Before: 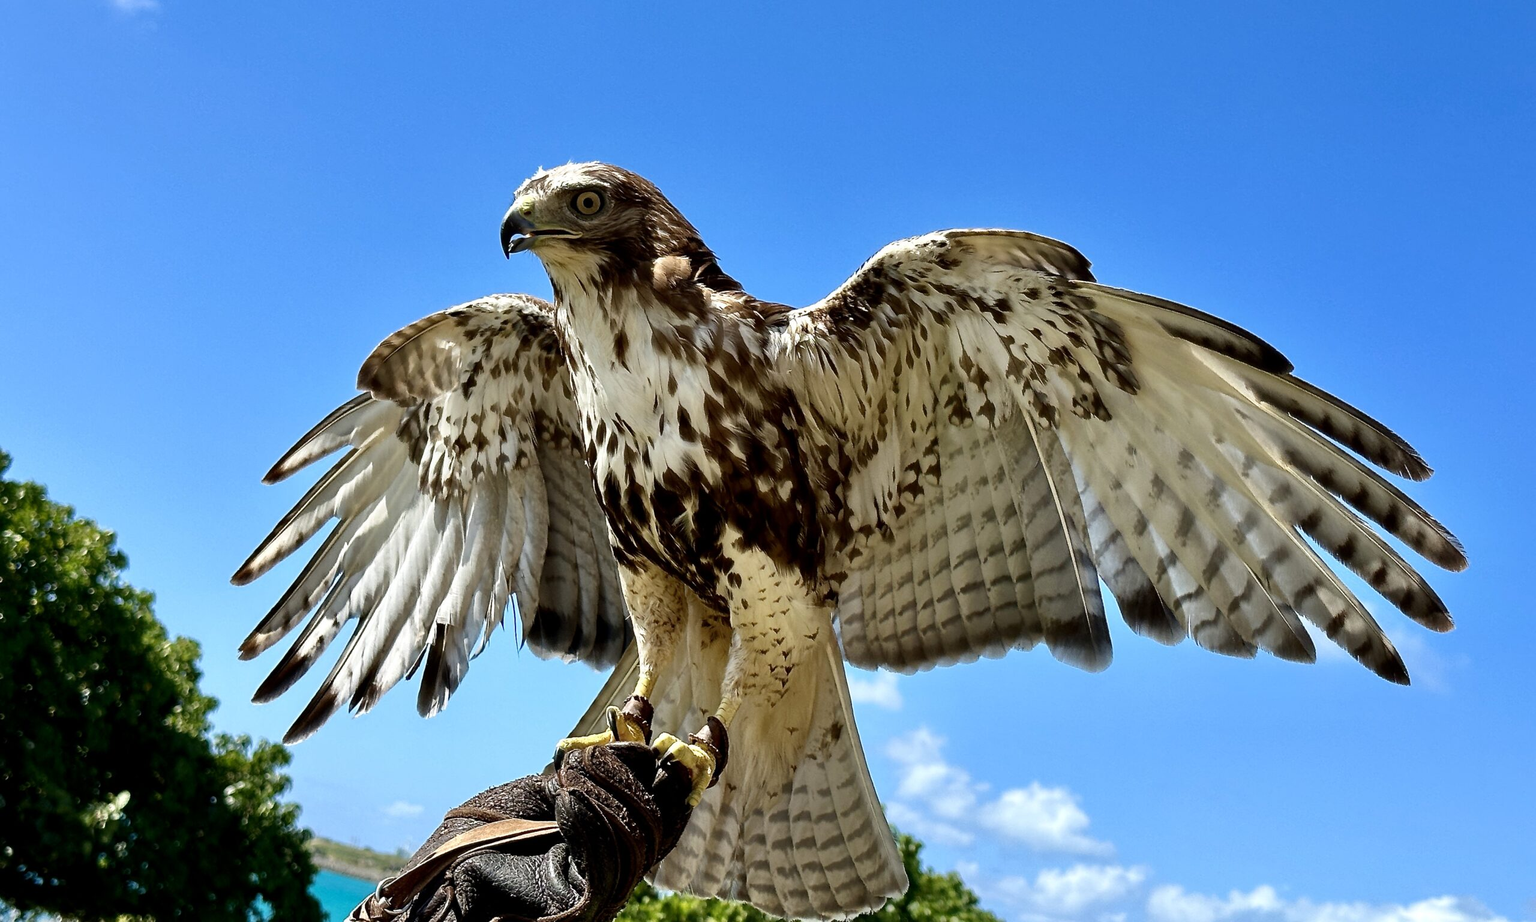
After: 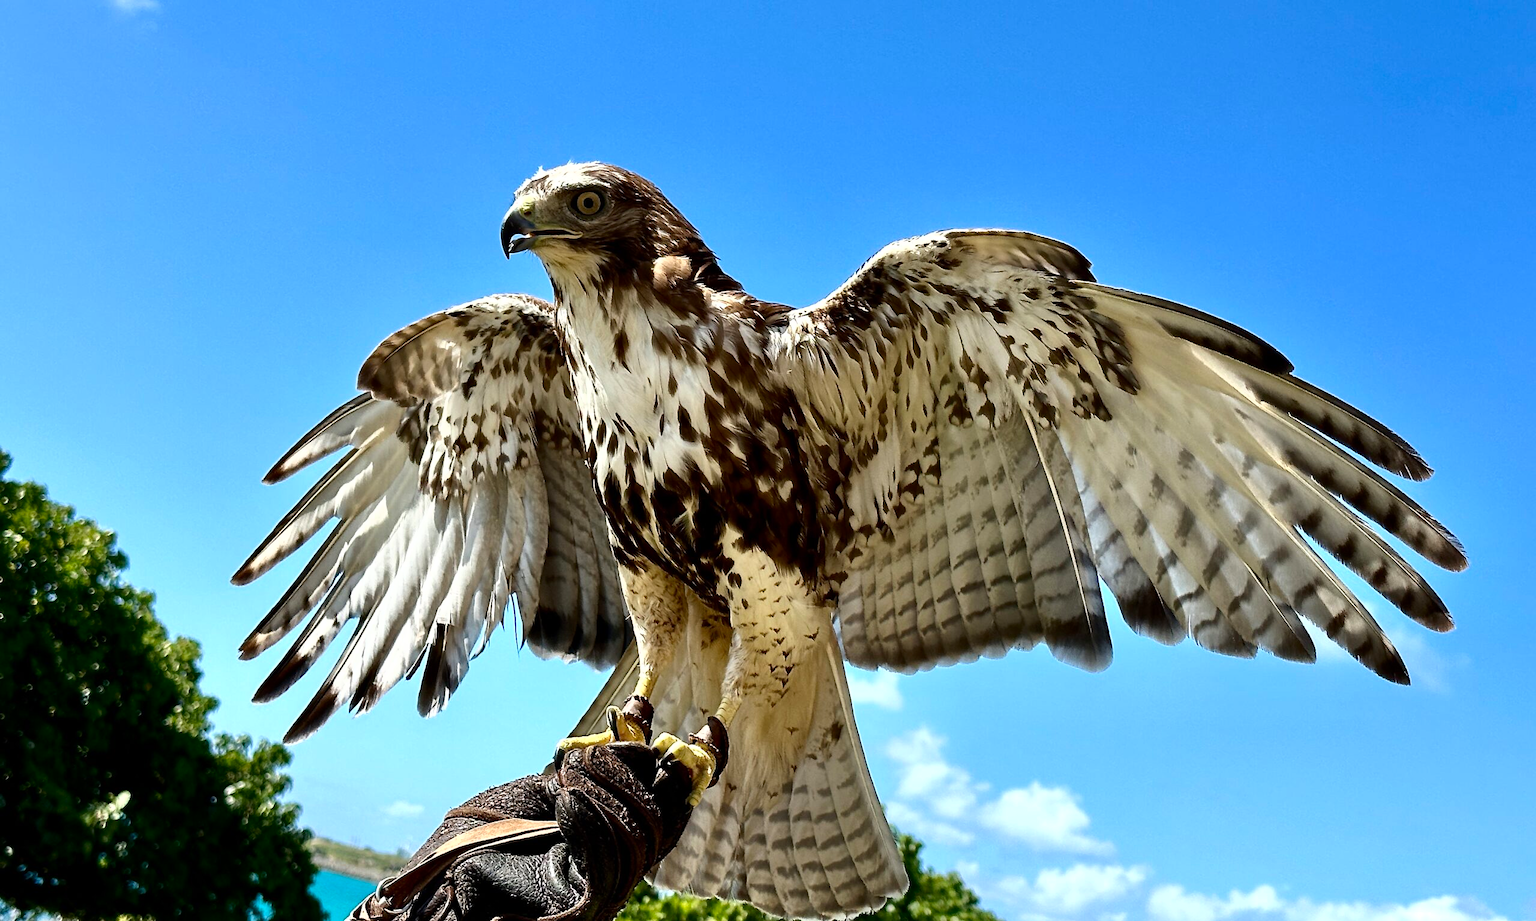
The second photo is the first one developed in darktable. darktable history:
tone curve: curves: ch0 [(0, 0) (0.003, 0.002) (0.011, 0.009) (0.025, 0.02) (0.044, 0.036) (0.069, 0.057) (0.1, 0.081) (0.136, 0.115) (0.177, 0.153) (0.224, 0.202) (0.277, 0.264) (0.335, 0.333) (0.399, 0.409) (0.468, 0.491) (0.543, 0.58) (0.623, 0.675) (0.709, 0.777) (0.801, 0.88) (0.898, 0.98) (1, 1)], color space Lab, independent channels, preserve colors none
